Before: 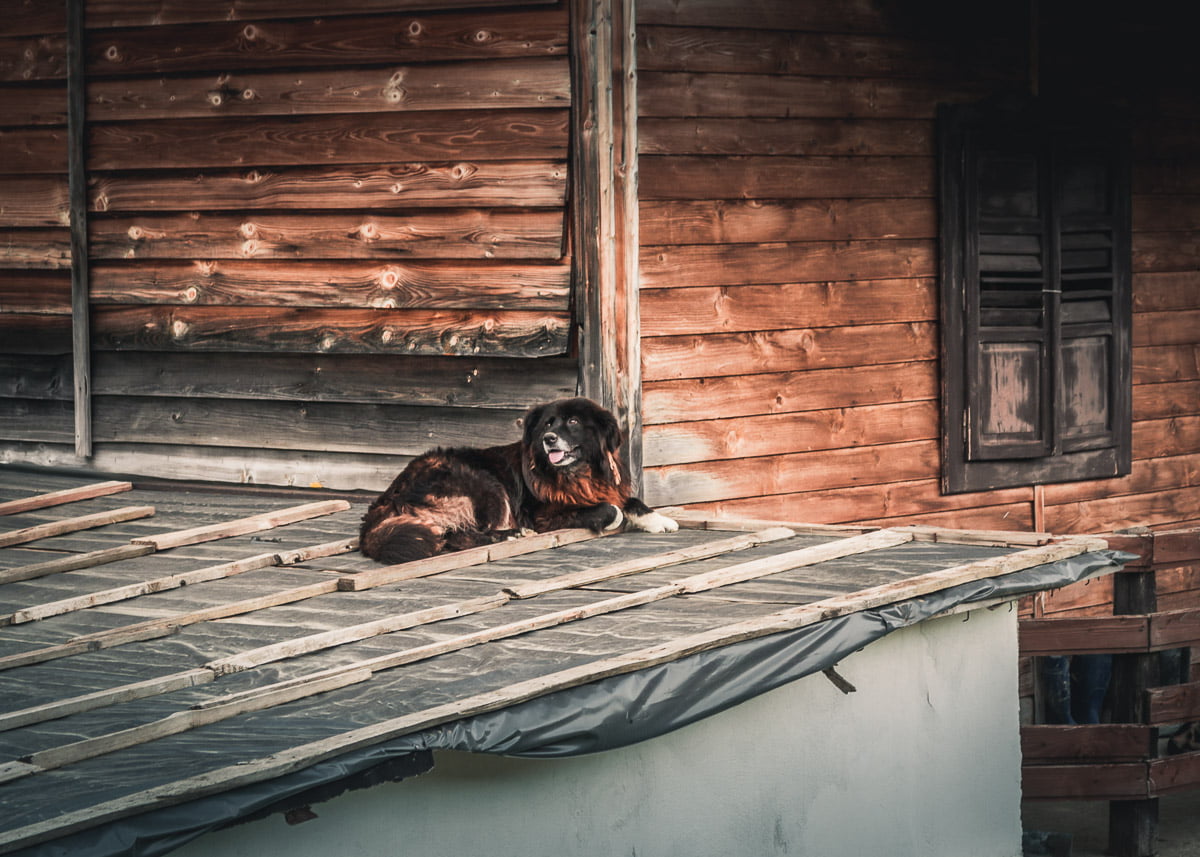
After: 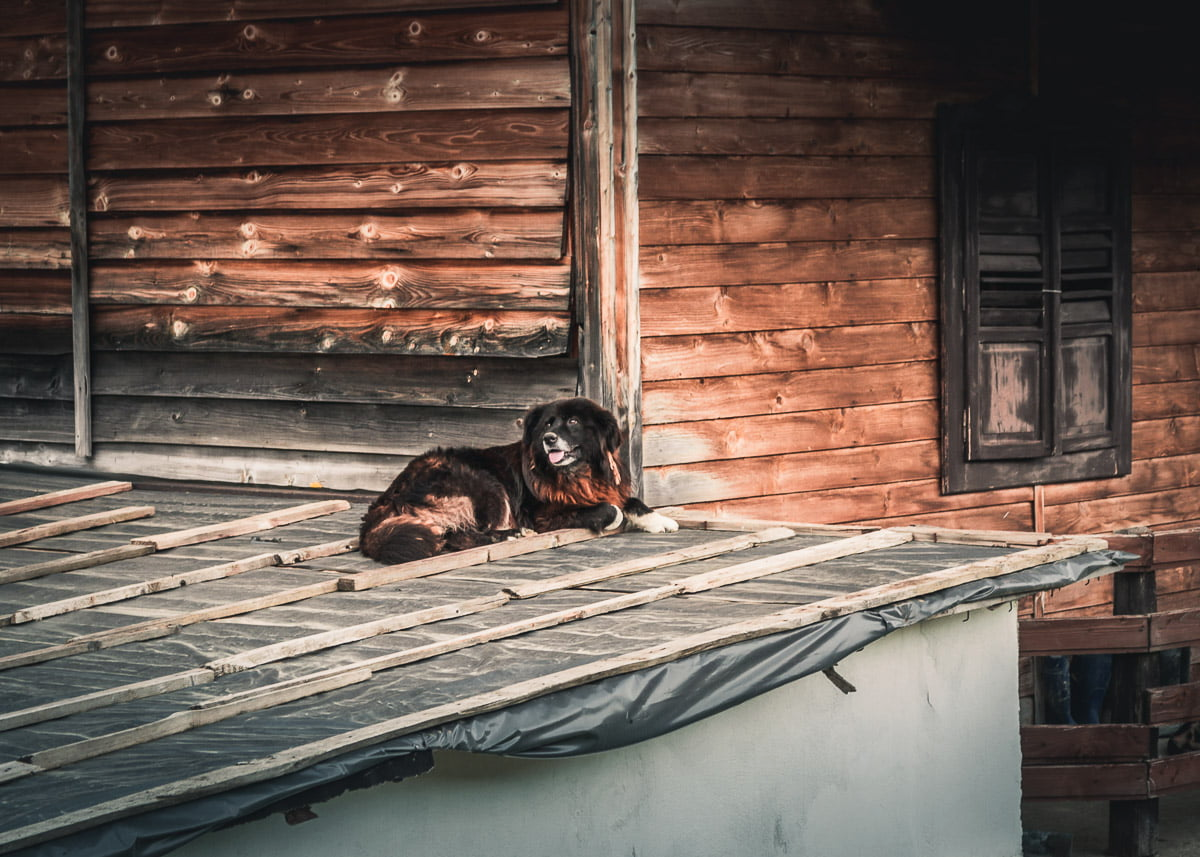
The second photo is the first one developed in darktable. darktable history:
contrast brightness saturation: contrast 0.098, brightness 0.02, saturation 0.017
